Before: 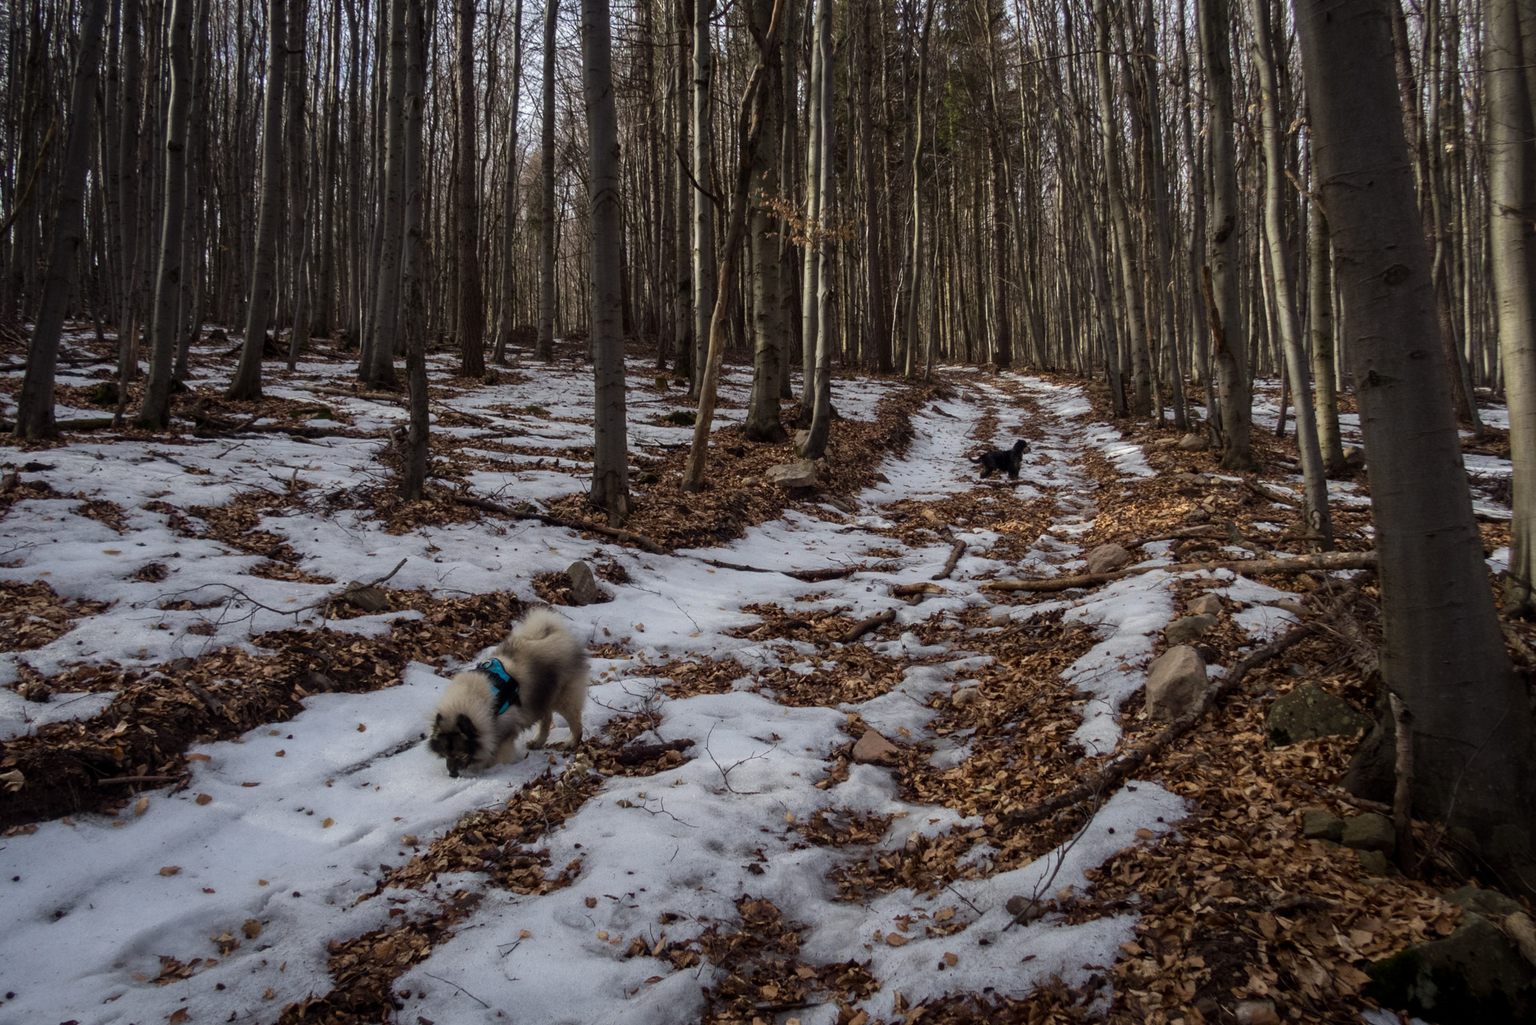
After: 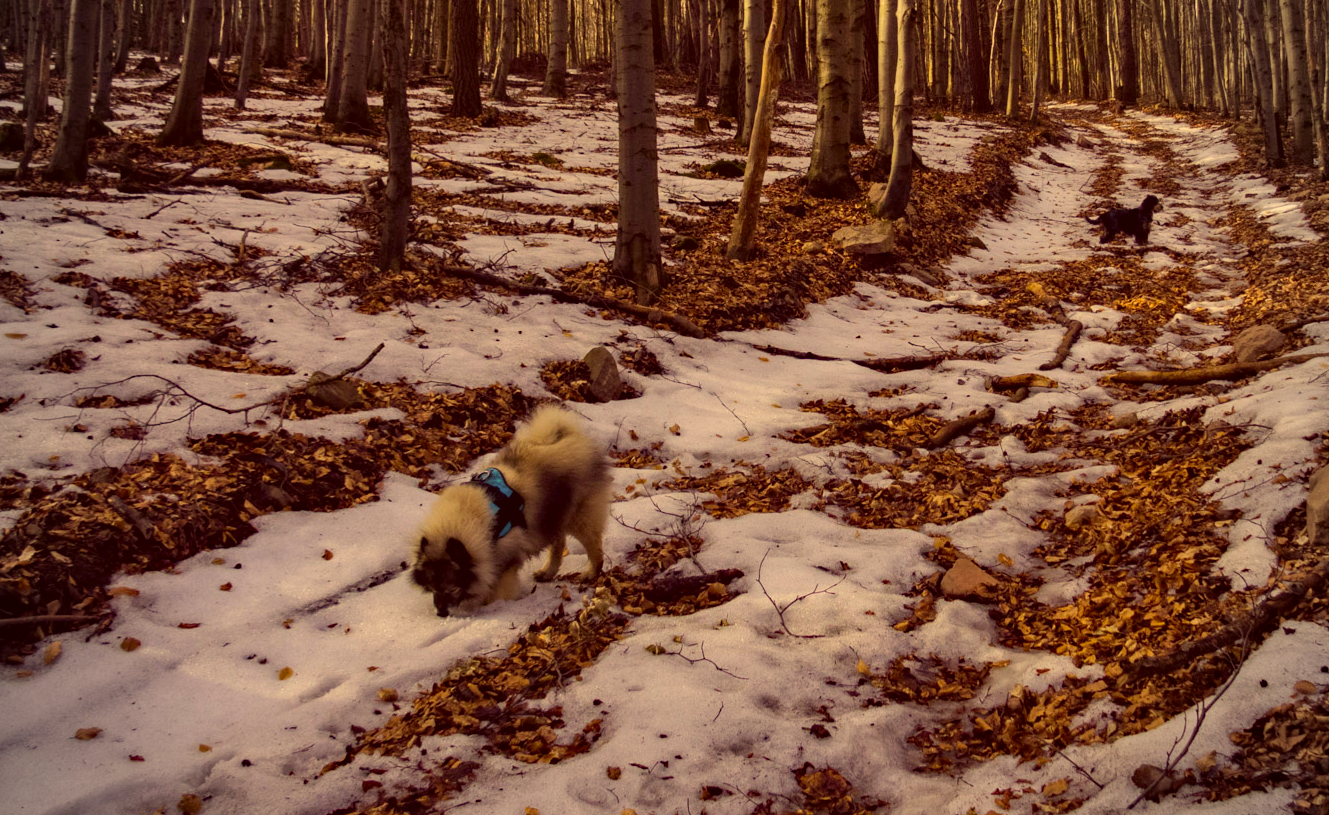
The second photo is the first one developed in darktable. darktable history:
color correction: highlights a* 10.12, highlights b* 39.04, shadows a* 14.62, shadows b* 3.37
color balance rgb: perceptual saturation grading › global saturation 25%, global vibrance 20%
vignetting: fall-off radius 60.65%
haze removal: compatibility mode true, adaptive false
crop: left 6.488%, top 27.668%, right 24.183%, bottom 8.656%
shadows and highlights: soften with gaussian
